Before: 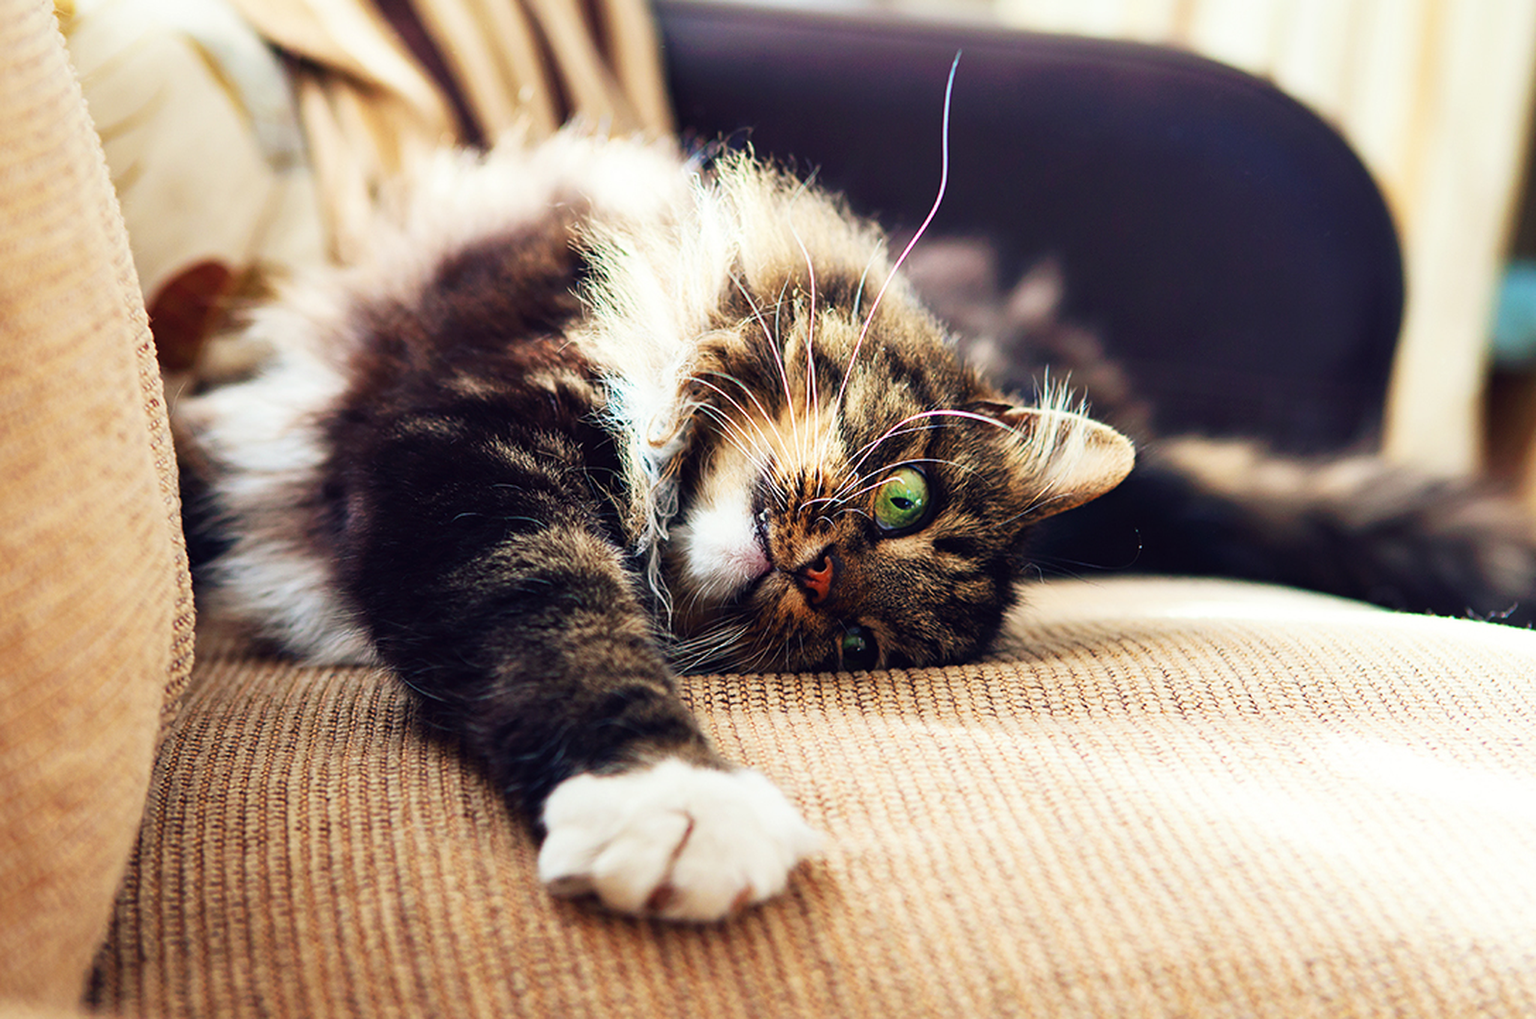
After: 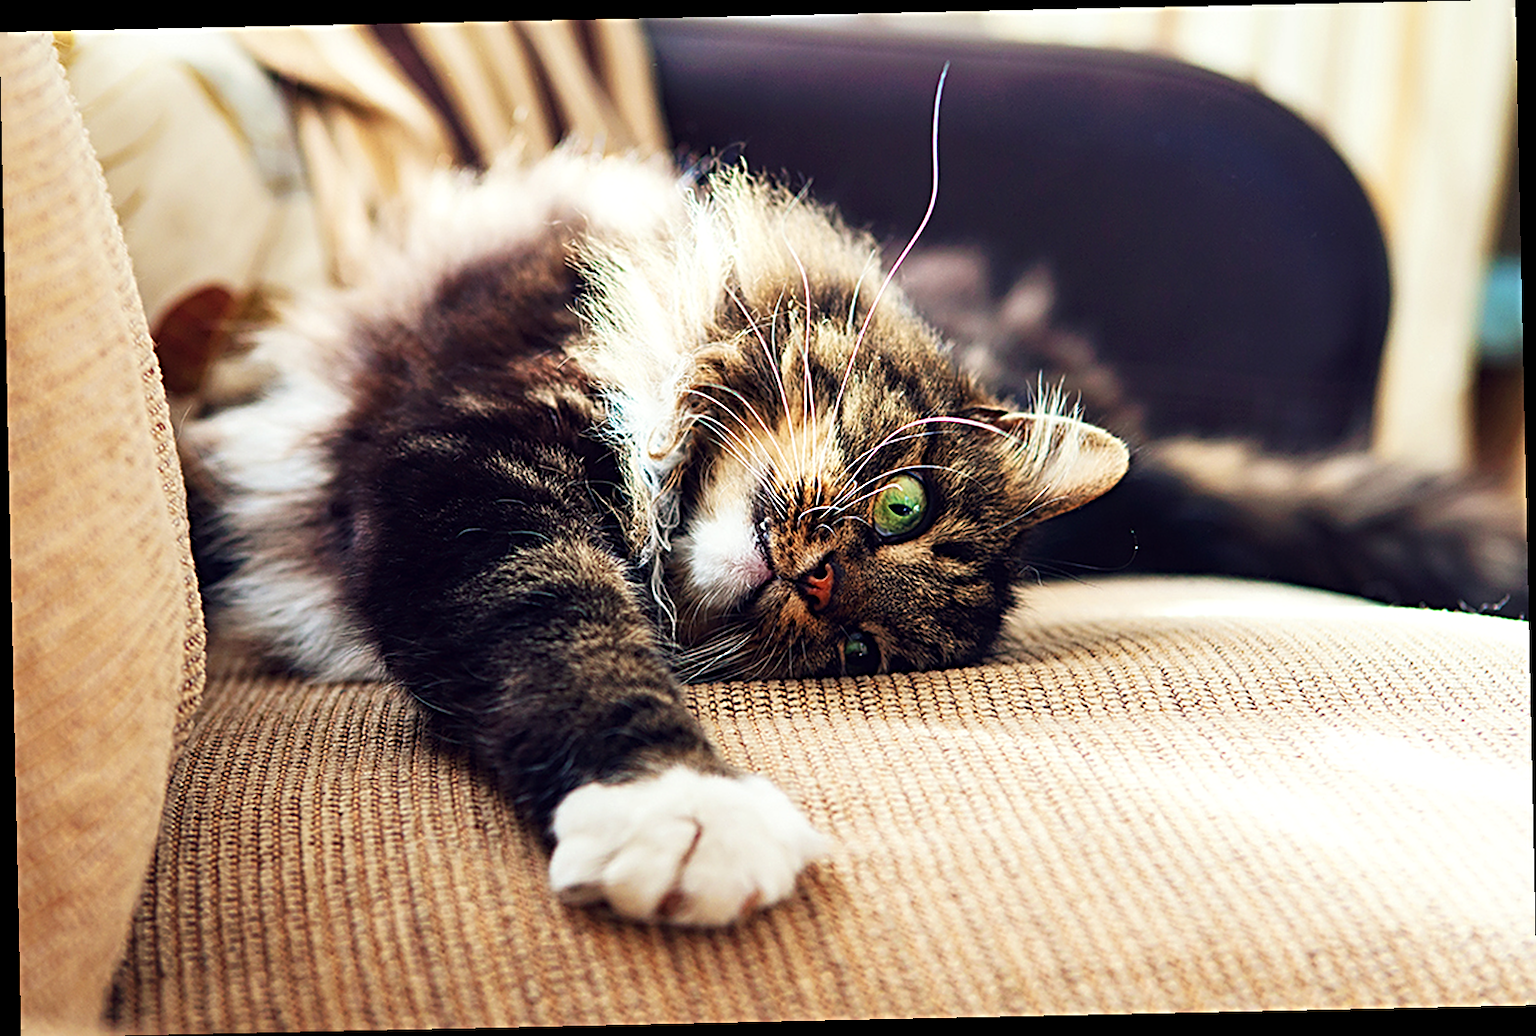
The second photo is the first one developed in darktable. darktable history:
sharpen: radius 3.119
local contrast: highlights 100%, shadows 100%, detail 120%, midtone range 0.2
rotate and perspective: rotation -1.24°, automatic cropping off
